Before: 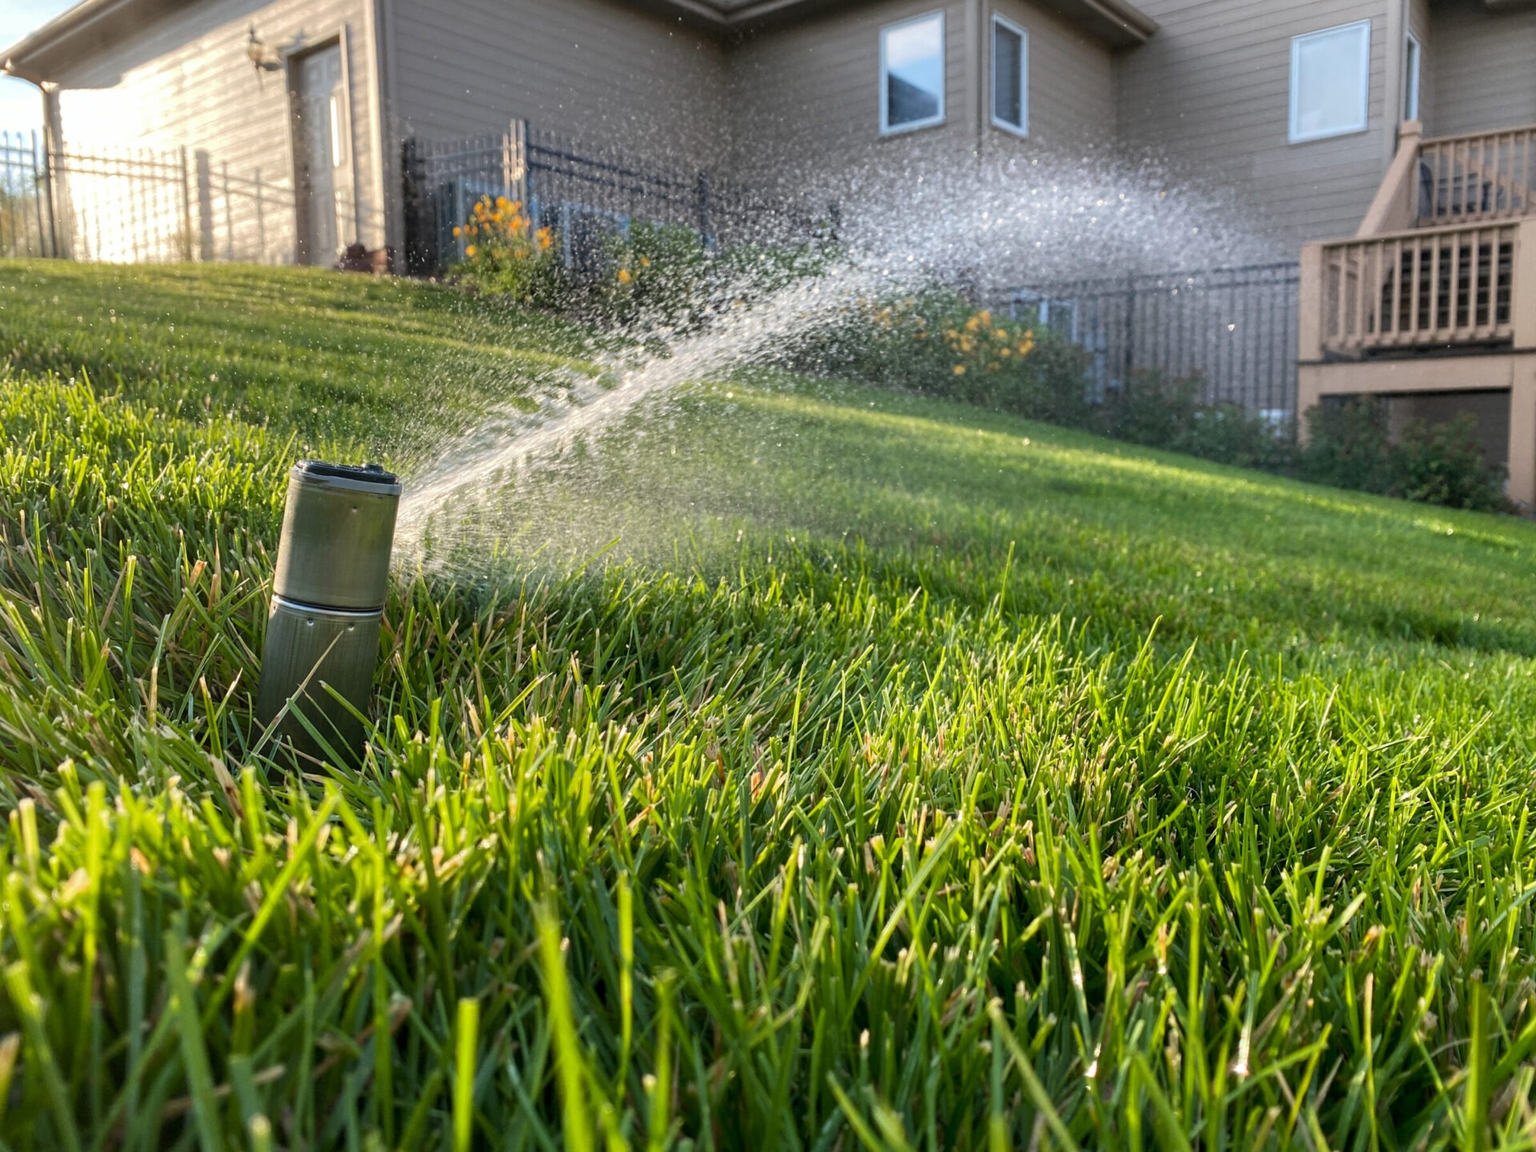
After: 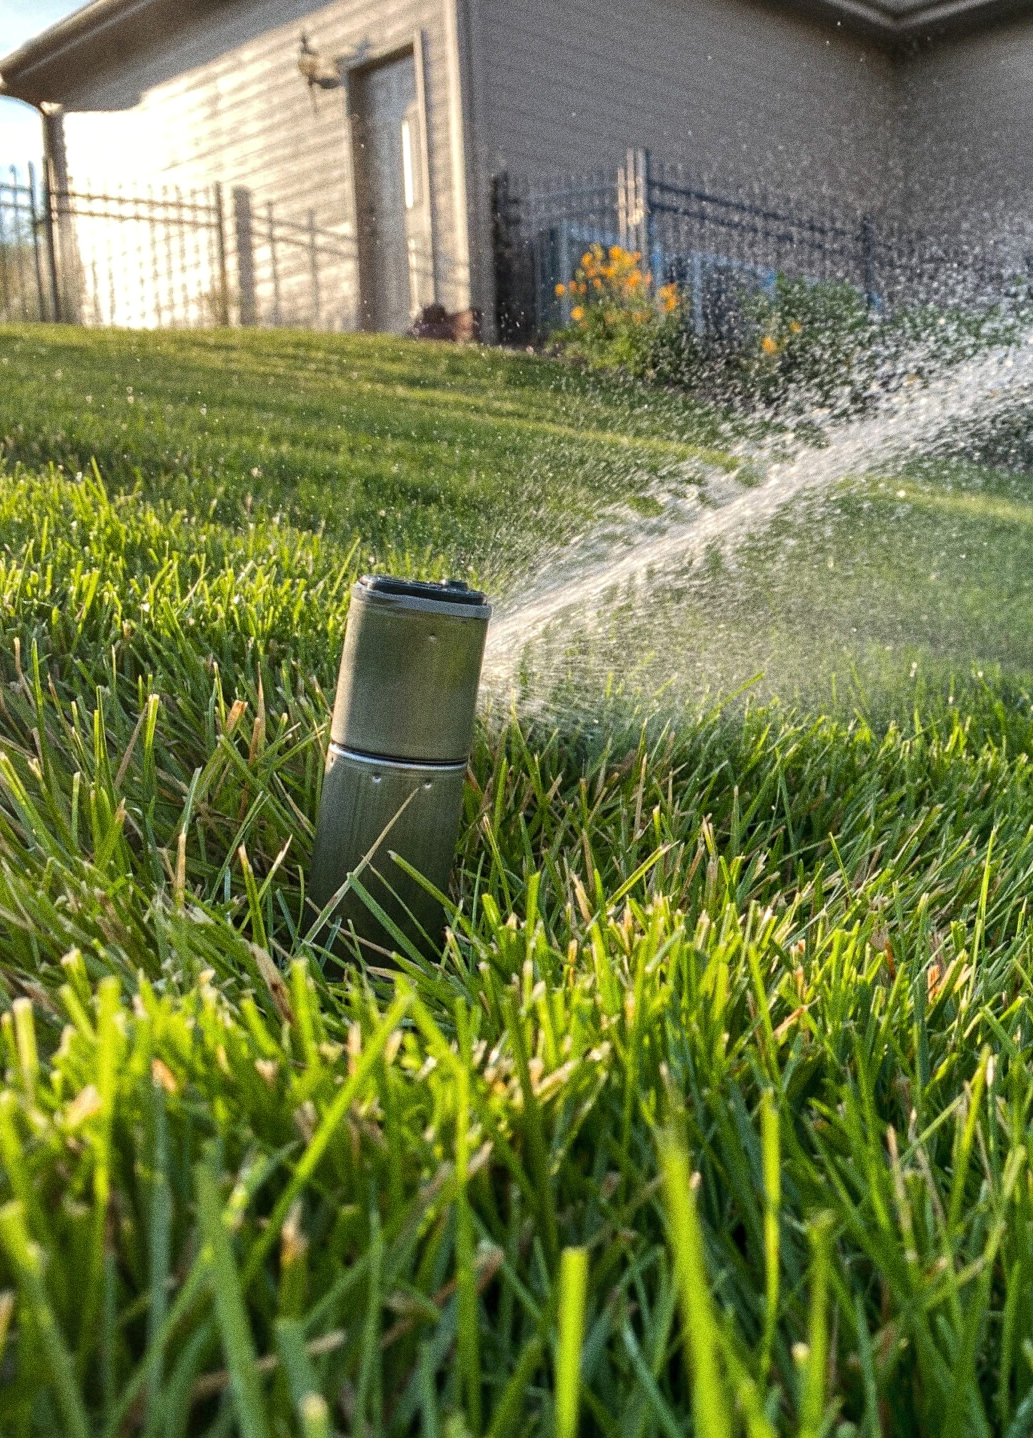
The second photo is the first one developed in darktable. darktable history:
shadows and highlights: white point adjustment 1, soften with gaussian
crop: left 0.587%, right 45.588%, bottom 0.086%
grain: coarseness 0.09 ISO, strength 40%
